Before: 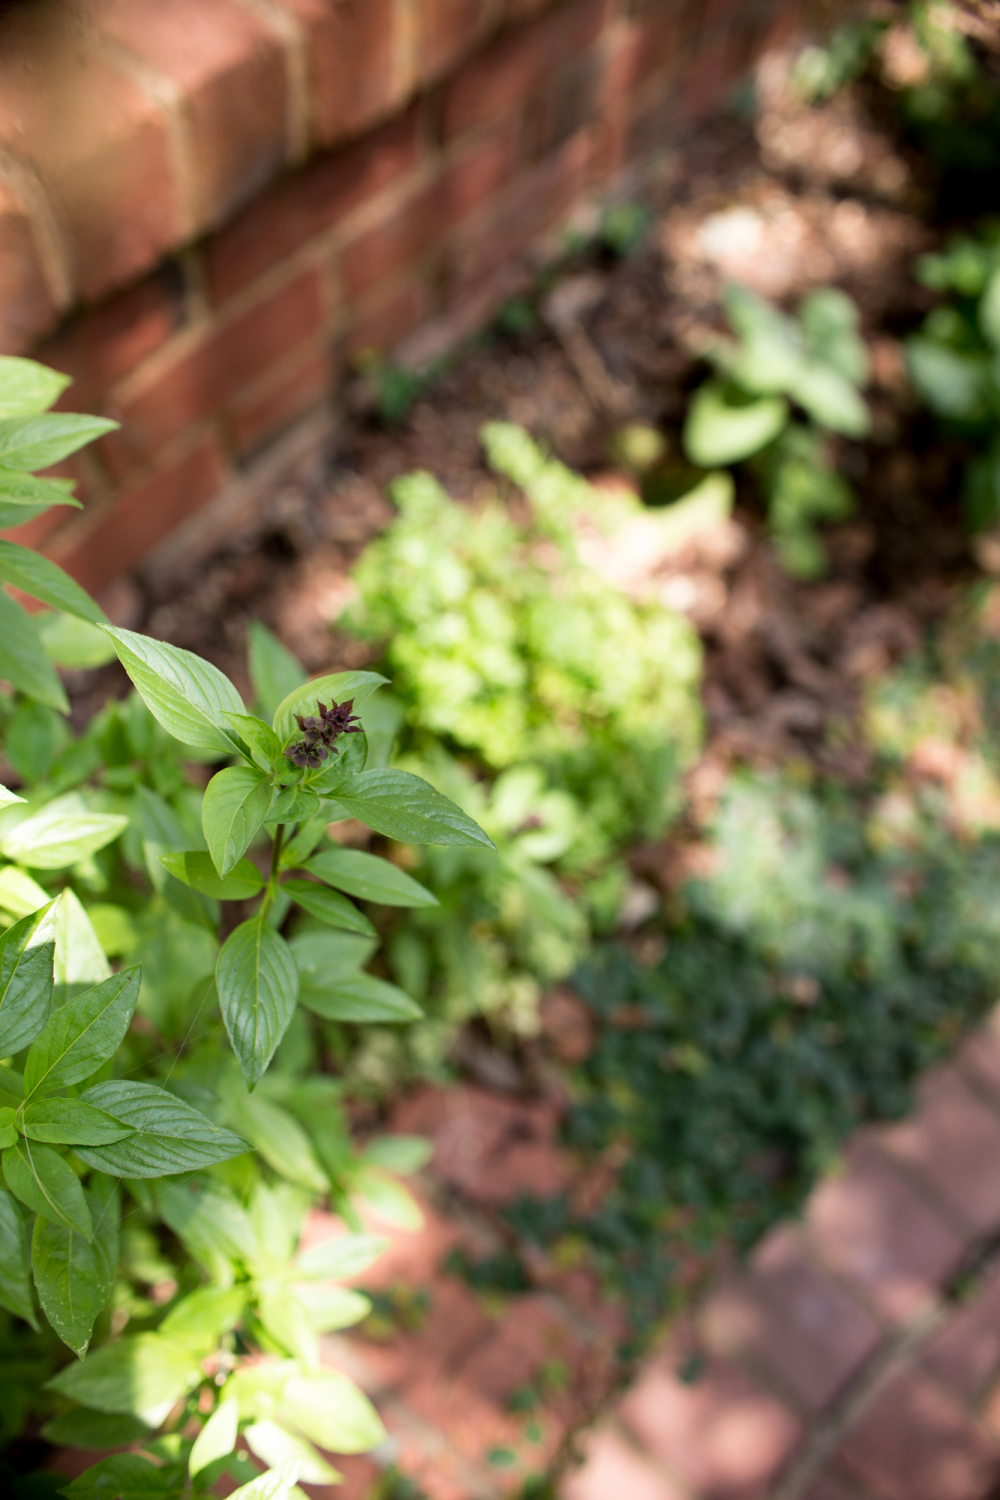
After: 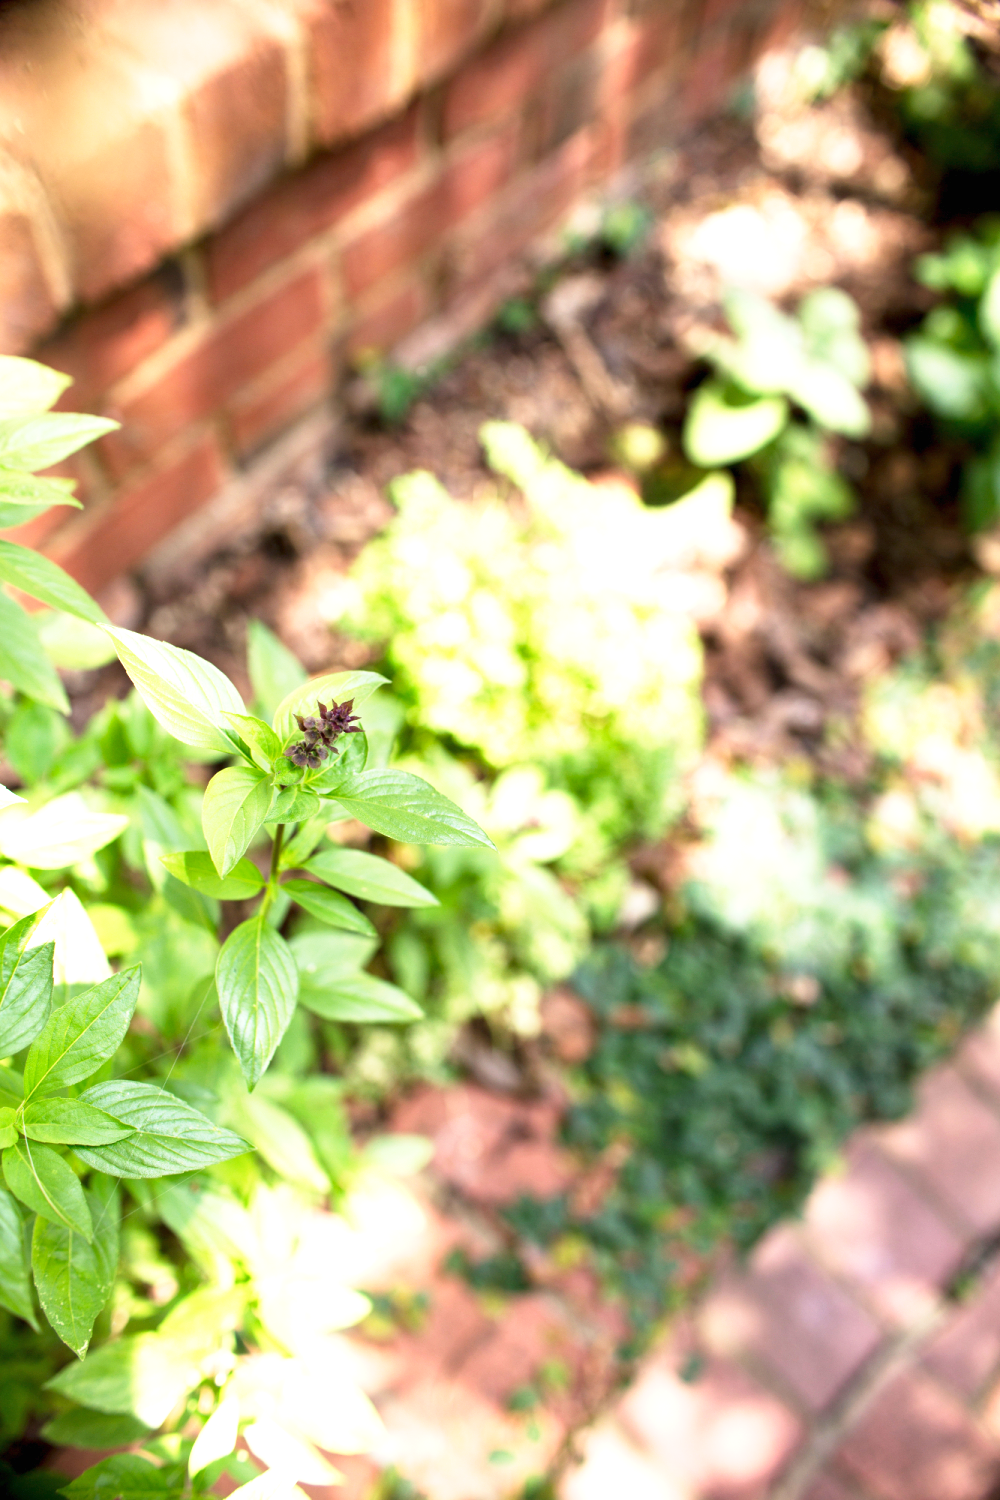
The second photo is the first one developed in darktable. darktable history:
color balance: mode lift, gamma, gain (sRGB)
exposure: black level correction 0, exposure 1 EV, compensate exposure bias true, compensate highlight preservation false
base curve: curves: ch0 [(0, 0) (0.579, 0.807) (1, 1)], preserve colors none
